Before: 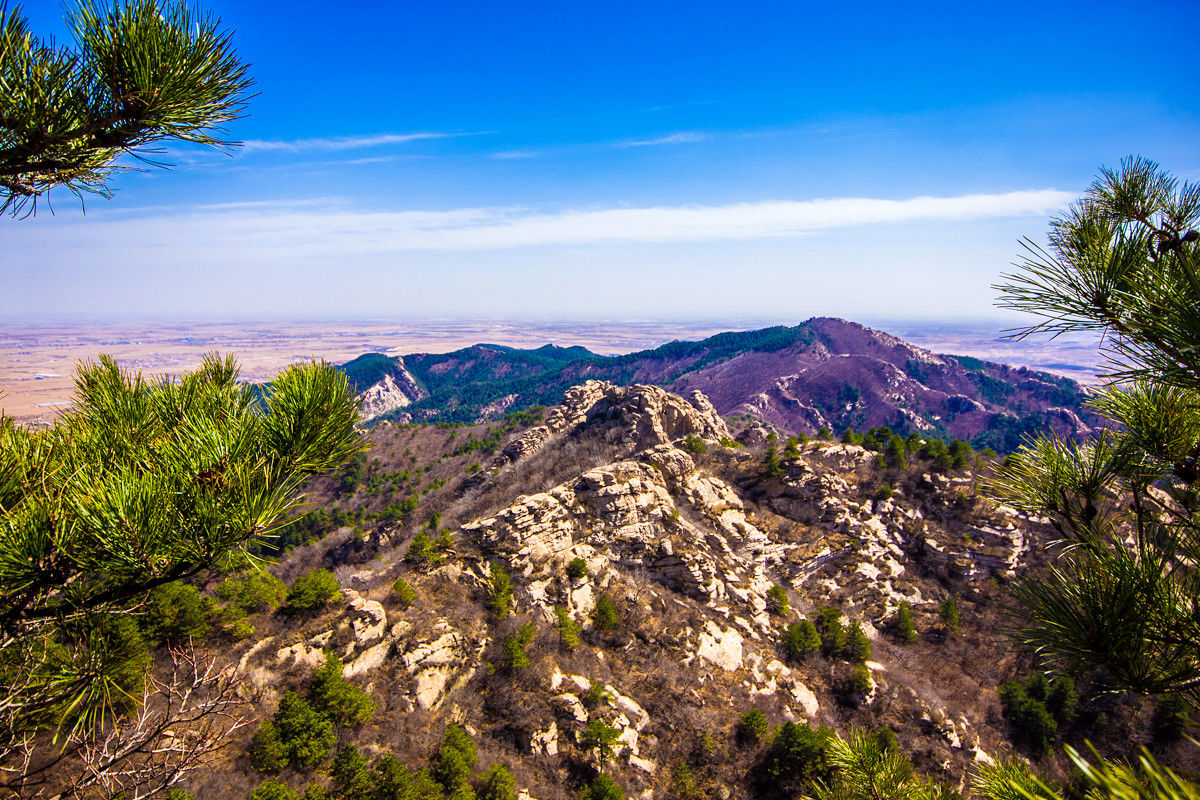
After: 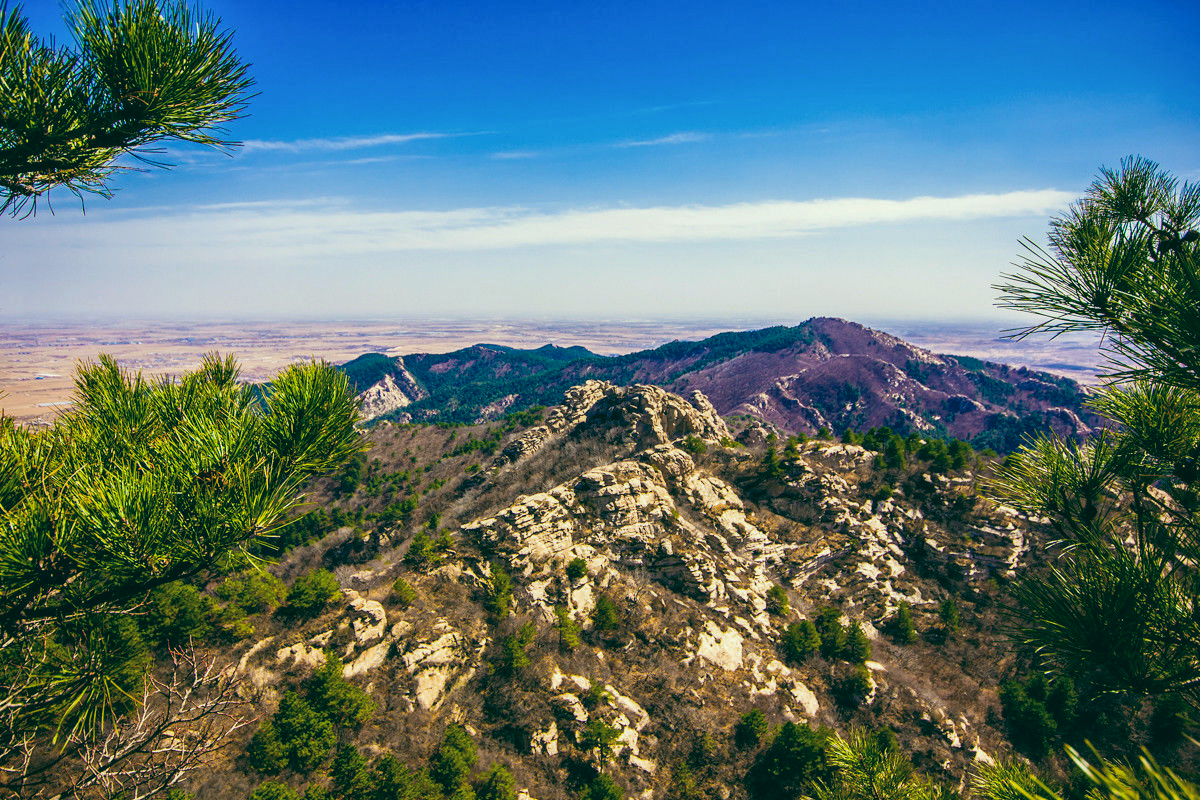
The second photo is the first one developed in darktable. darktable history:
local contrast: highlights 100%, shadows 100%, detail 131%, midtone range 0.2
color balance: lift [1.005, 0.99, 1.007, 1.01], gamma [1, 1.034, 1.032, 0.966], gain [0.873, 1.055, 1.067, 0.933]
